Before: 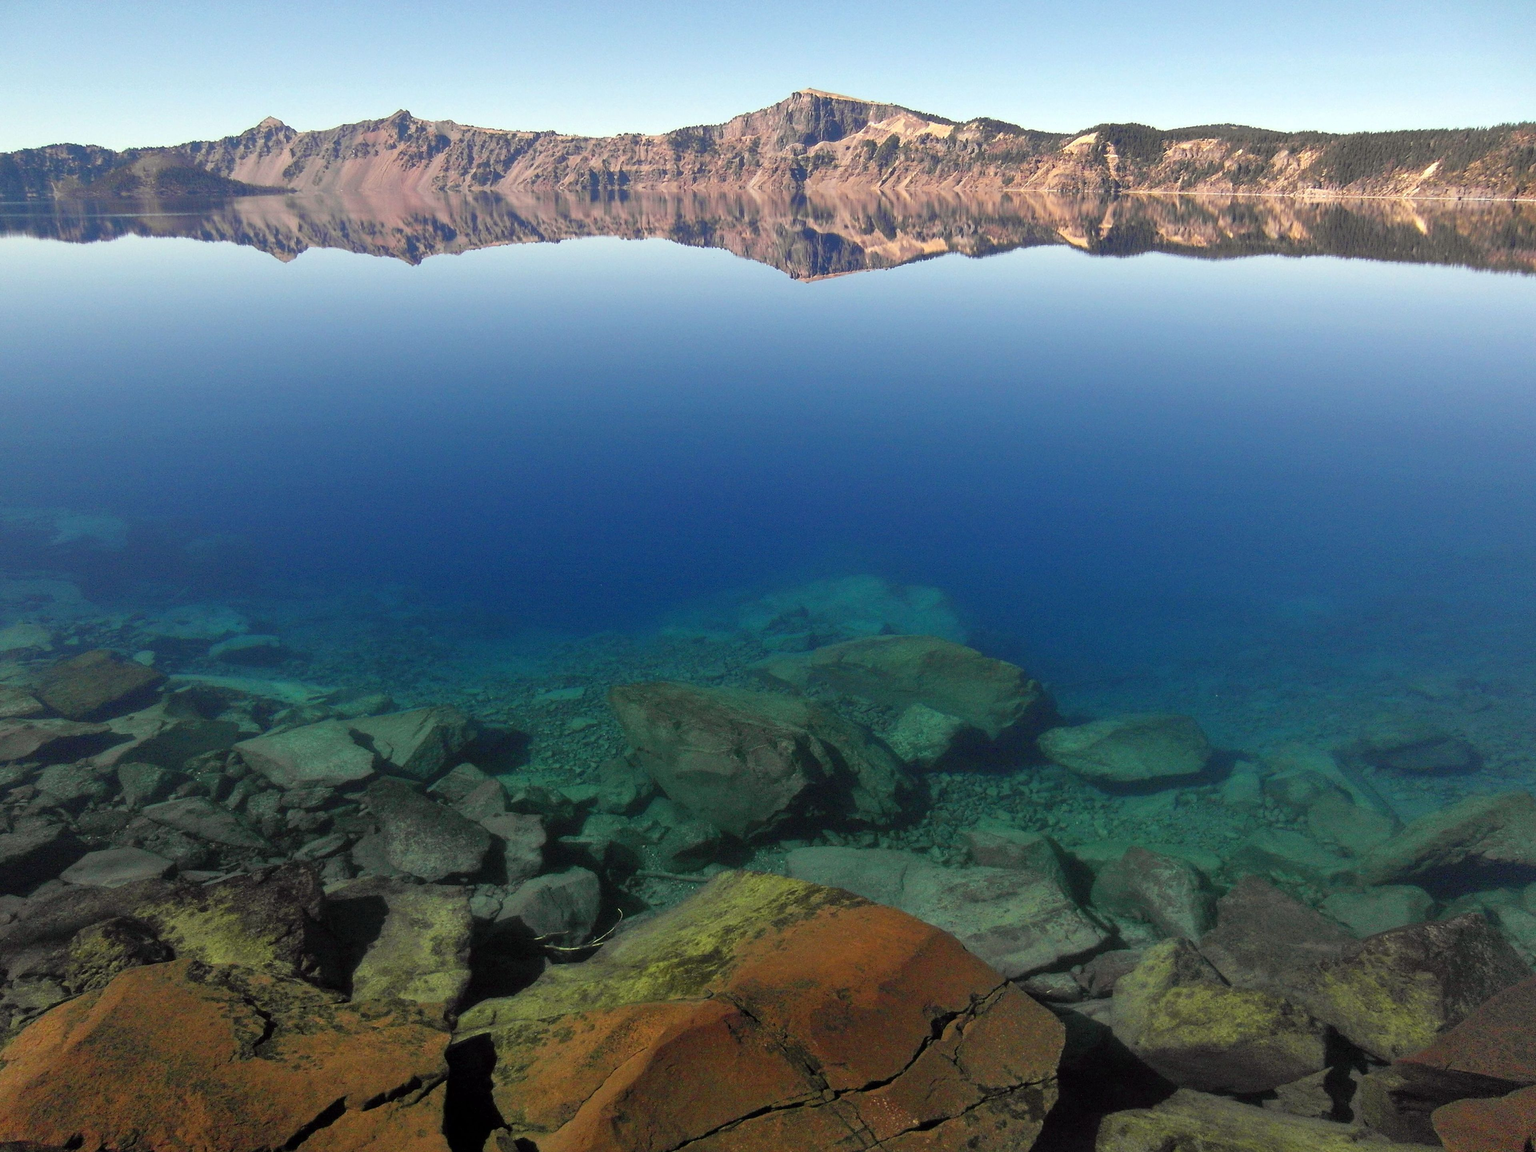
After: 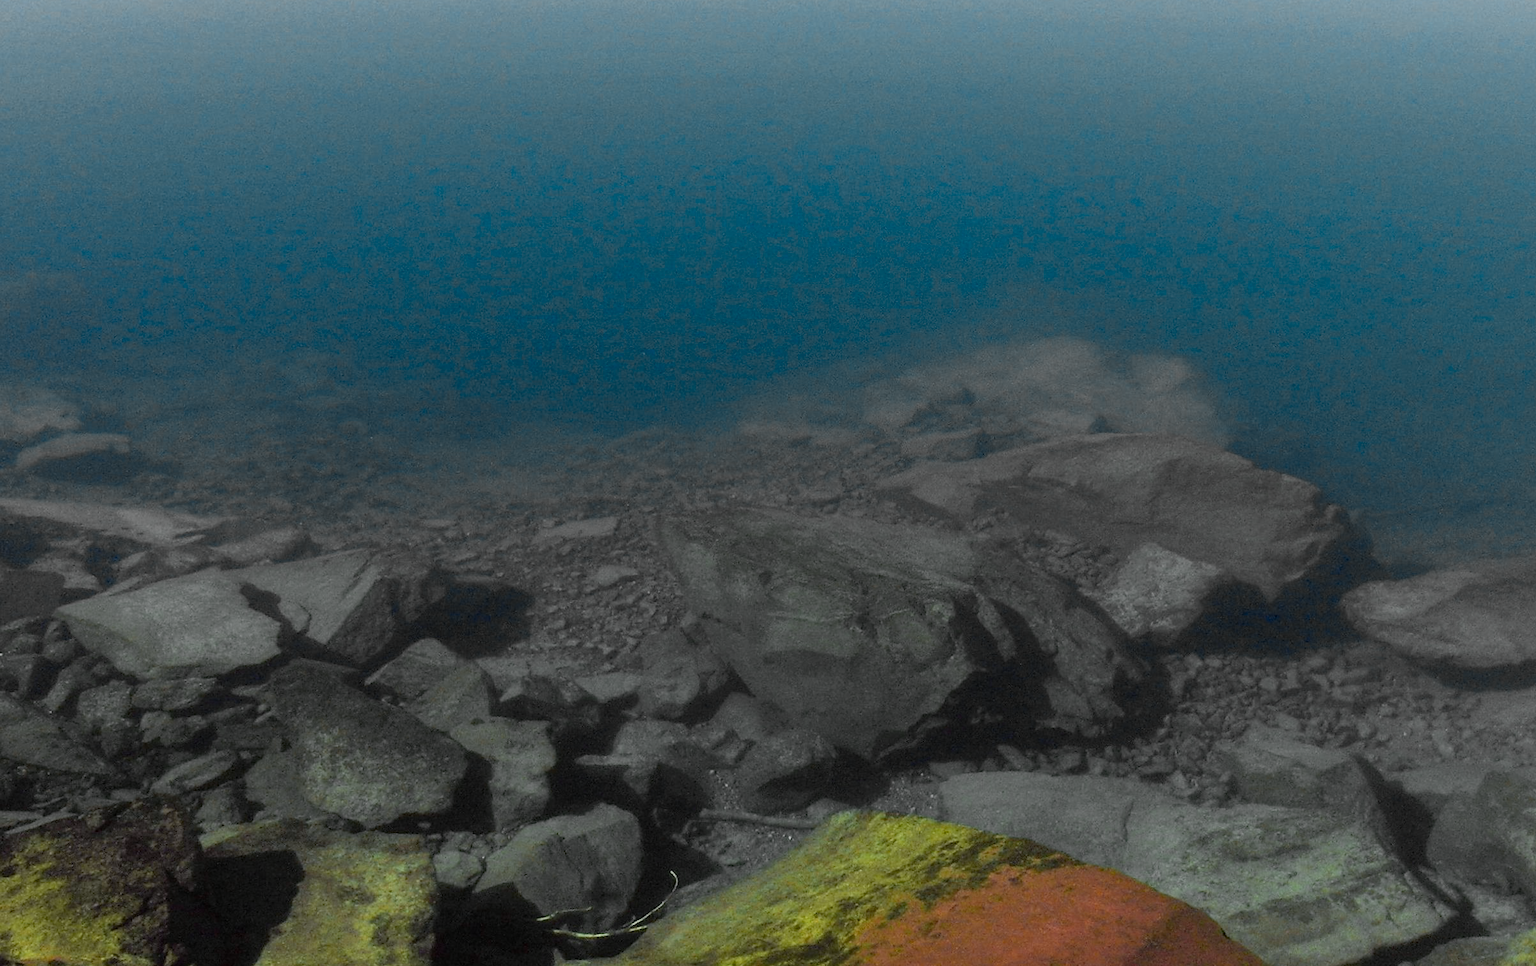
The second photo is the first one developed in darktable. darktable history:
color zones: curves: ch0 [(0.257, 0.558) (0.75, 0.565)]; ch1 [(0.004, 0.857) (0.14, 0.416) (0.257, 0.695) (0.442, 0.032) (0.736, 0.266) (0.891, 0.741)]; ch2 [(0, 0.623) (0.112, 0.436) (0.271, 0.474) (0.516, 0.64) (0.743, 0.286)]
haze removal: compatibility mode true, adaptive false
crop: left 12.947%, top 31.608%, right 24.51%, bottom 15.921%
